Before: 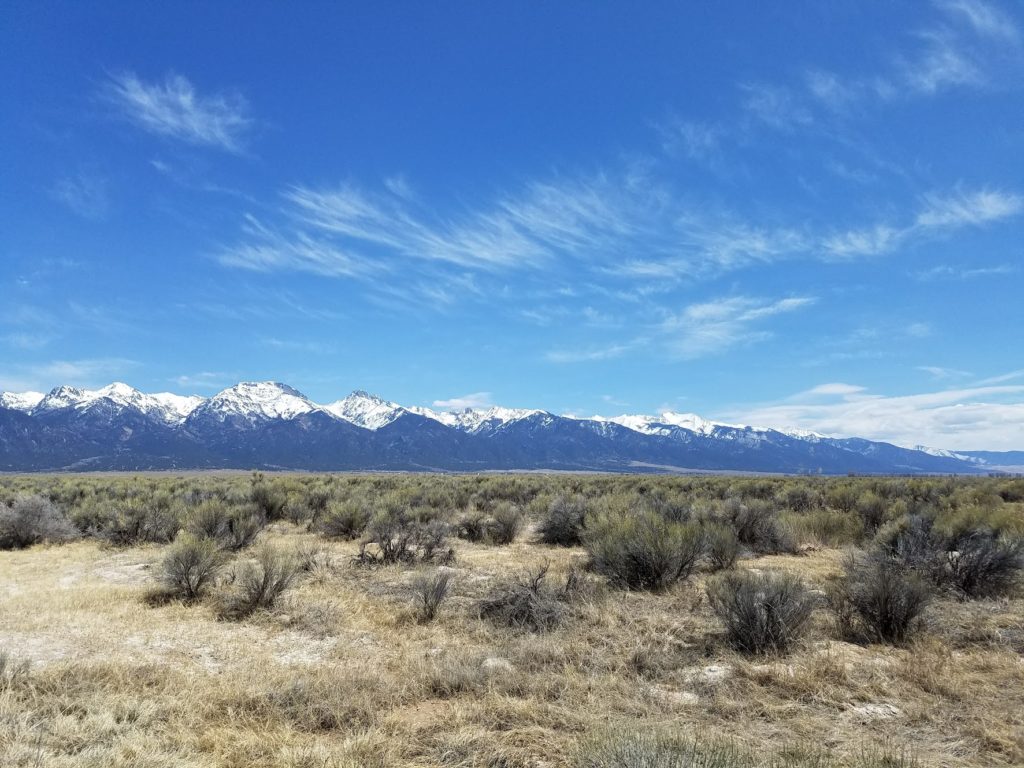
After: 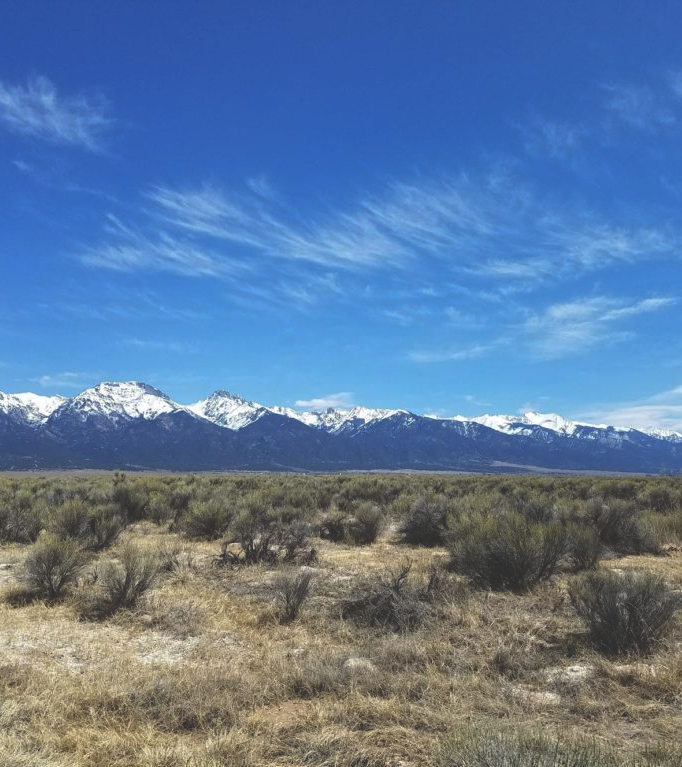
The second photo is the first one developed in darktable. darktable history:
rgb curve: curves: ch0 [(0, 0.186) (0.314, 0.284) (0.775, 0.708) (1, 1)], compensate middle gray true, preserve colors none
crop and rotate: left 13.537%, right 19.796%
